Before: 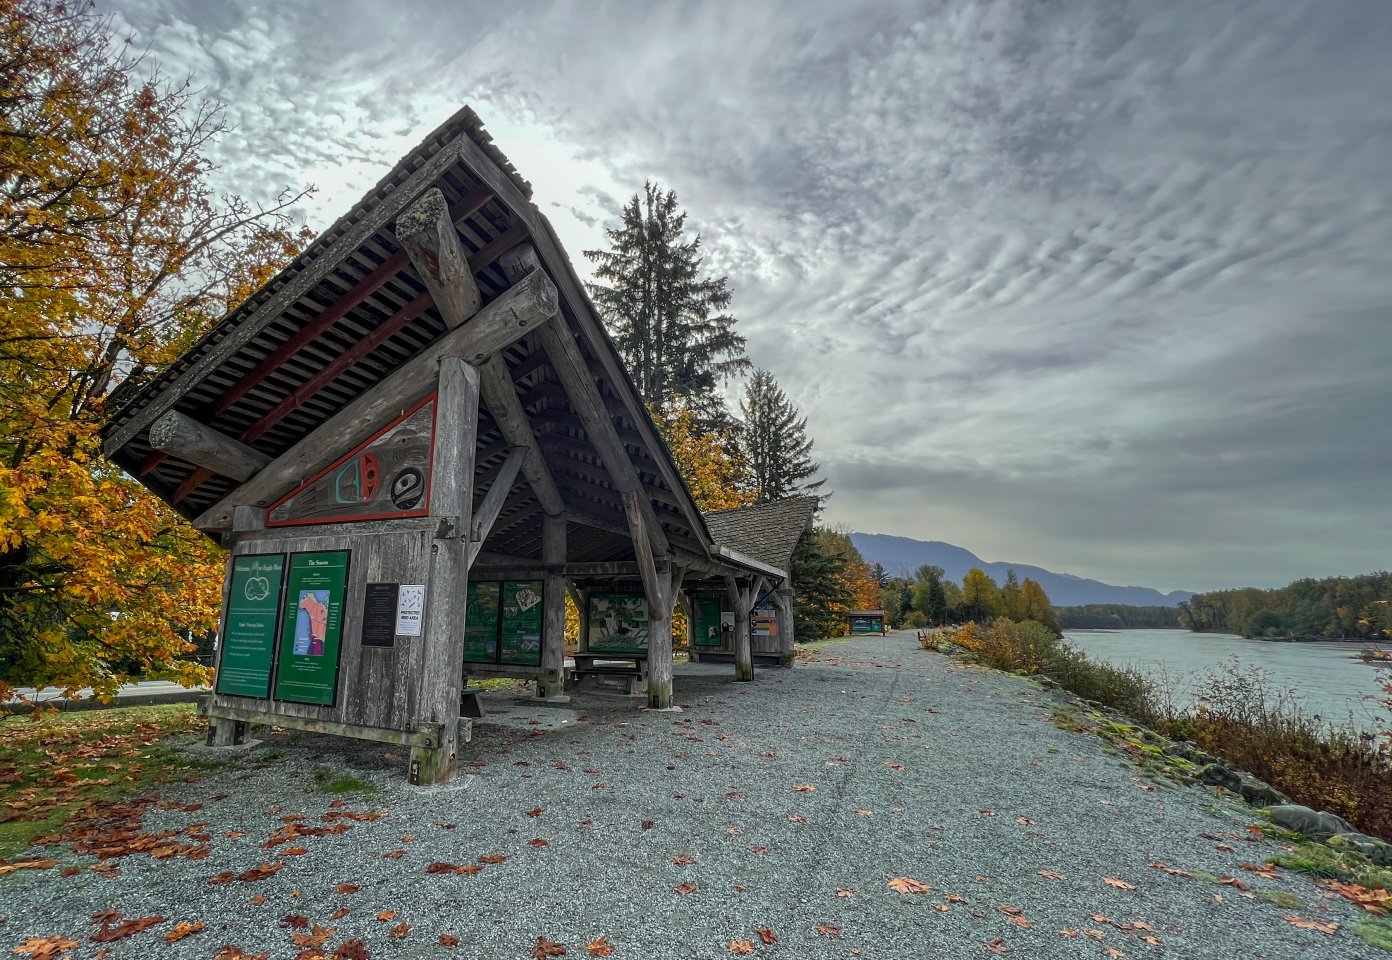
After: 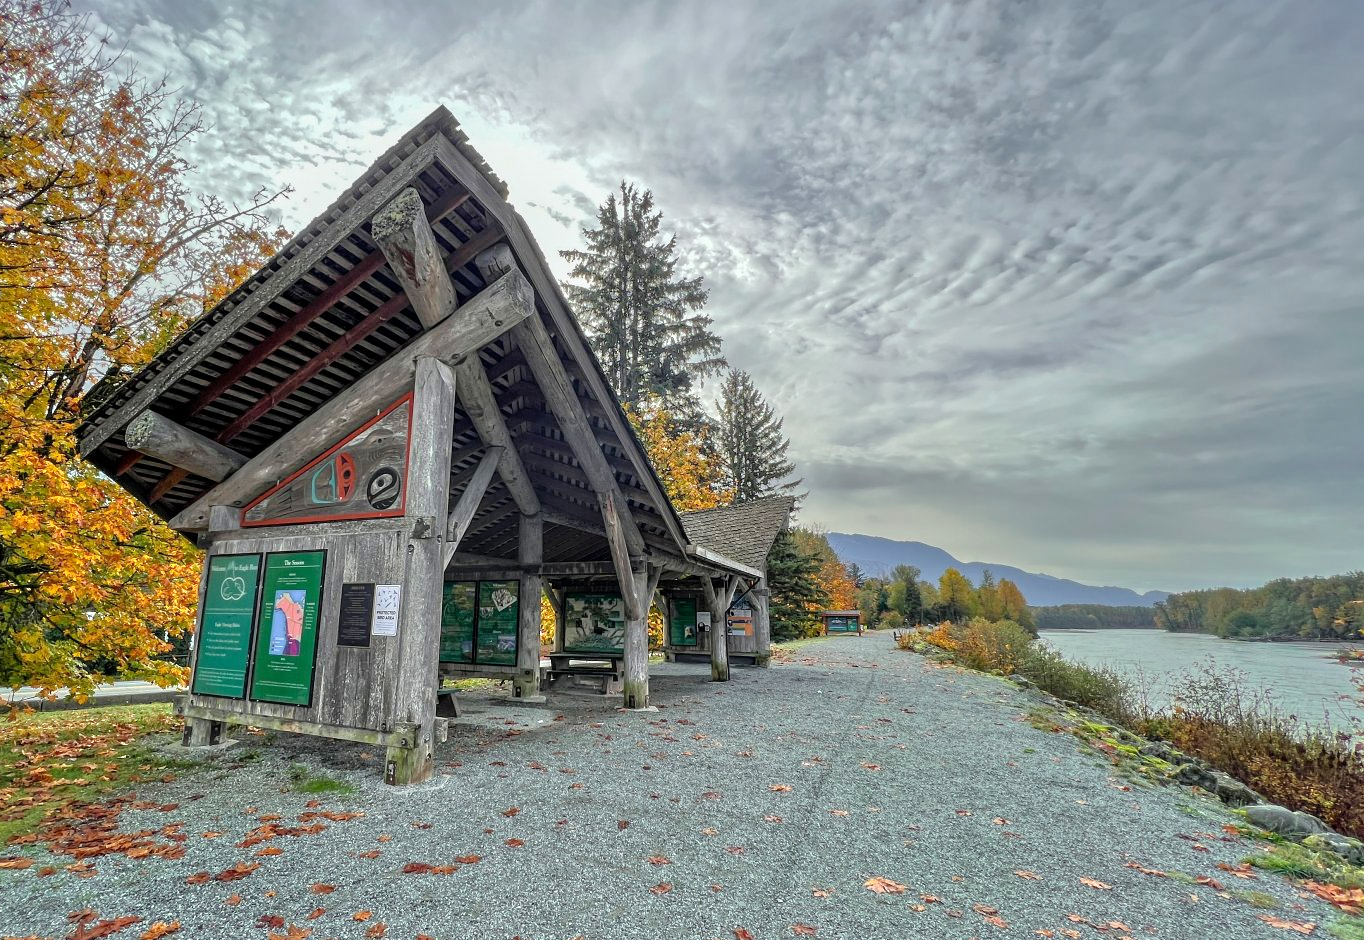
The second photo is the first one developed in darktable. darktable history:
crop: left 1.743%, right 0.268%, bottom 2.011%
tone equalizer: -7 EV 0.15 EV, -6 EV 0.6 EV, -5 EV 1.15 EV, -4 EV 1.33 EV, -3 EV 1.15 EV, -2 EV 0.6 EV, -1 EV 0.15 EV, mask exposure compensation -0.5 EV
